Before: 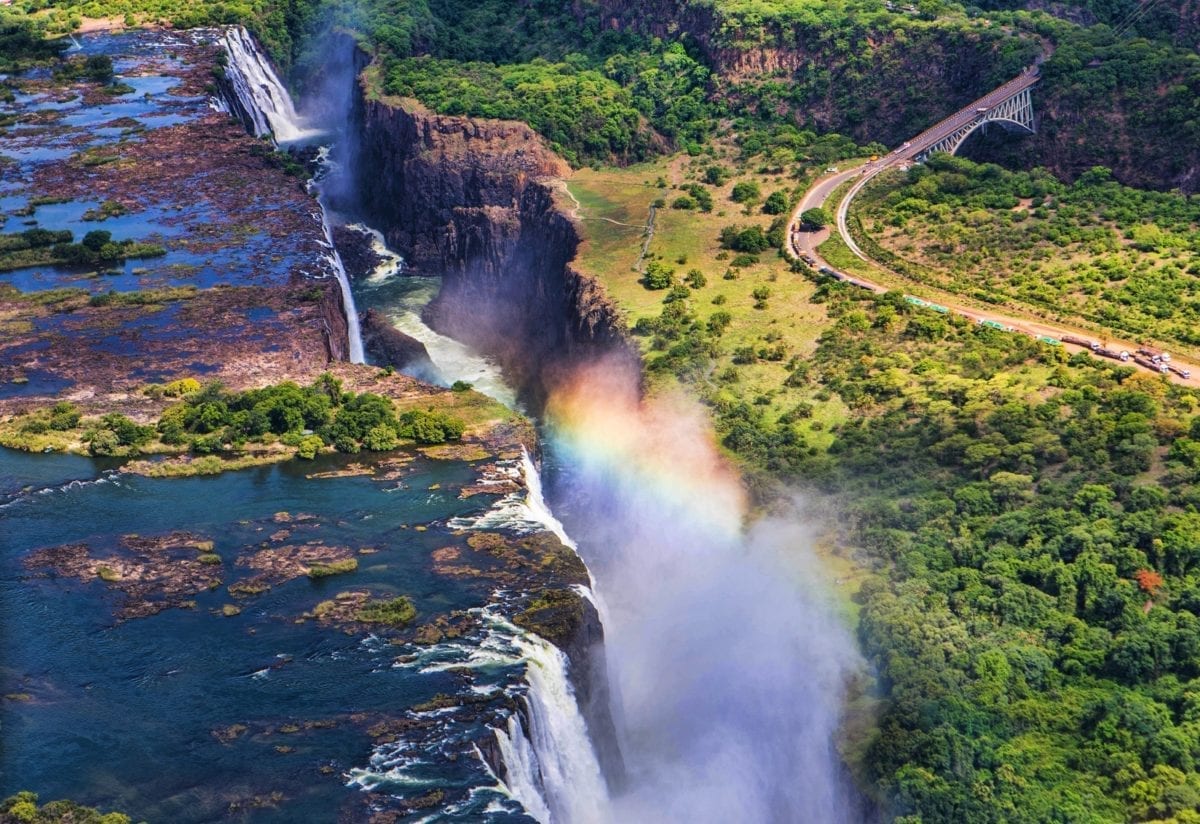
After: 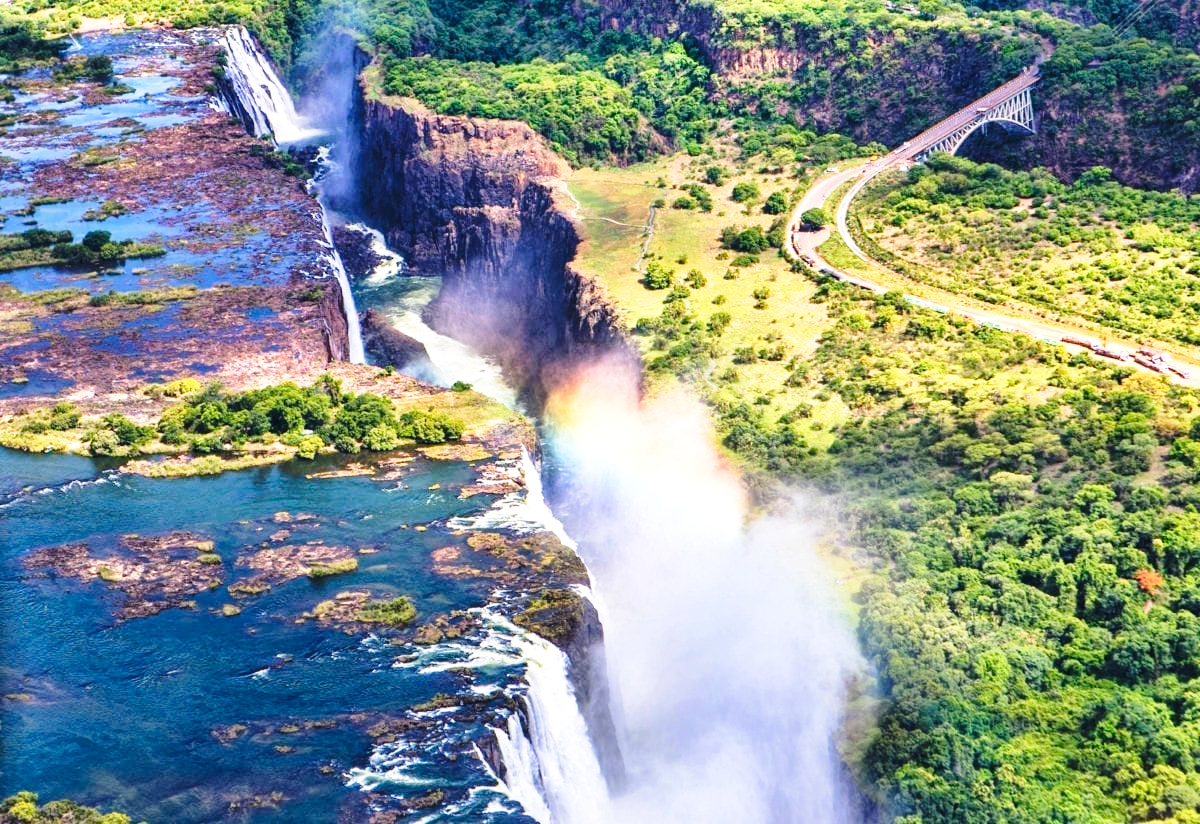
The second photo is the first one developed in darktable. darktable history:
base curve: curves: ch0 [(0, 0) (0.028, 0.03) (0.121, 0.232) (0.46, 0.748) (0.859, 0.968) (1, 1)], preserve colors none
exposure: exposure 0.566 EV, compensate highlight preservation false
